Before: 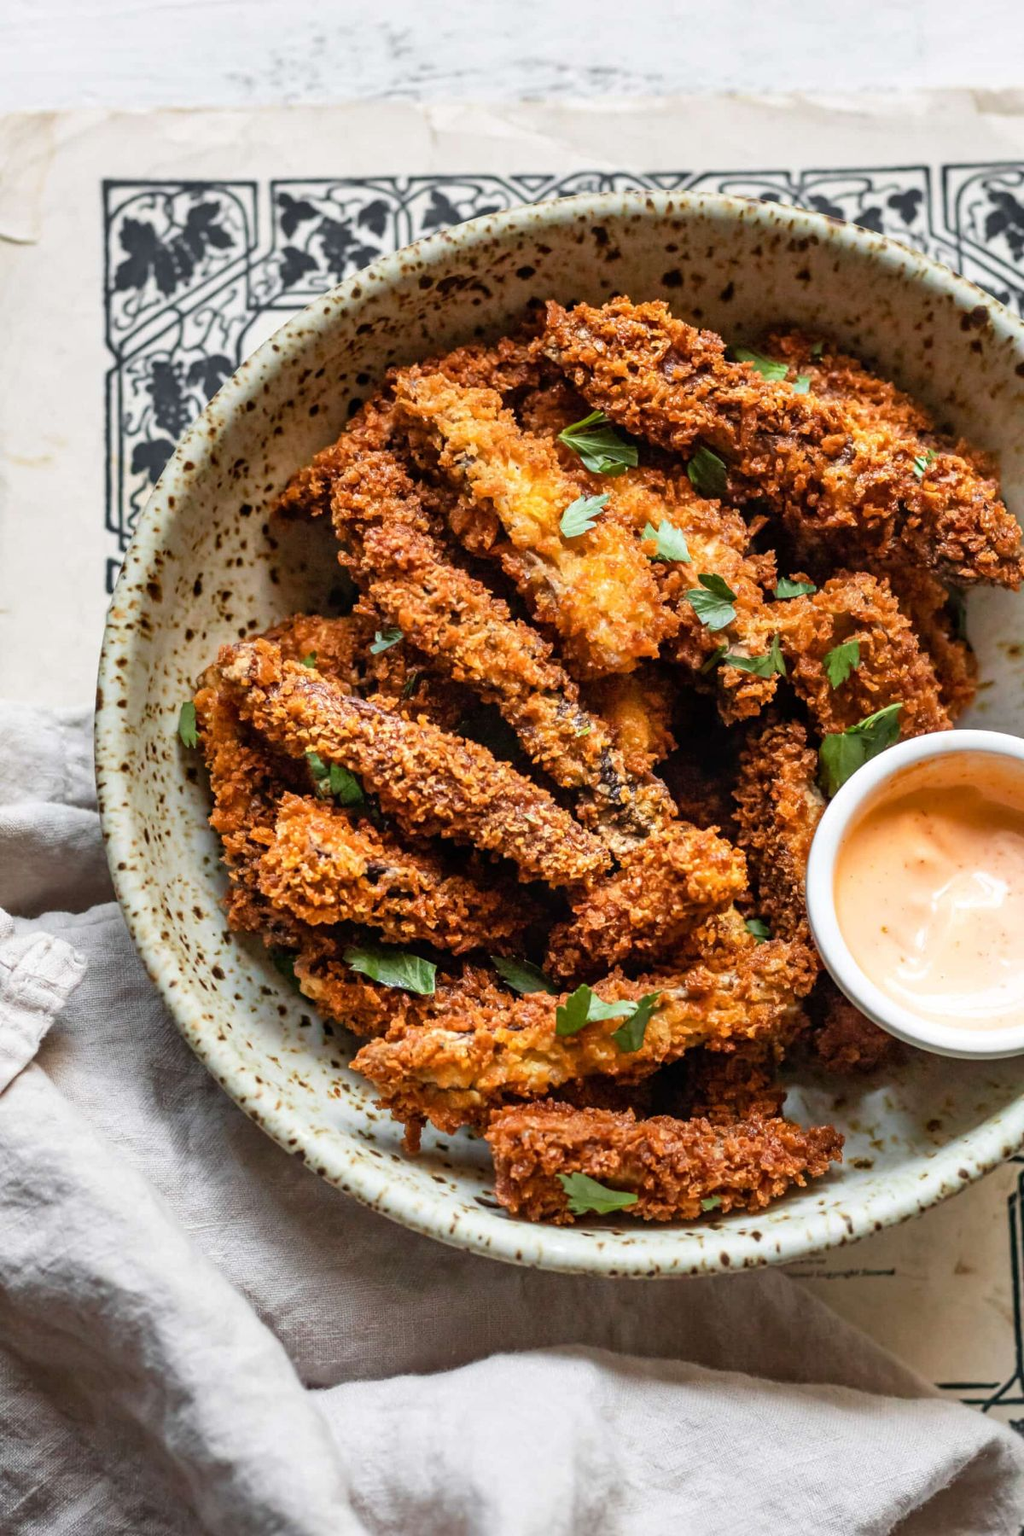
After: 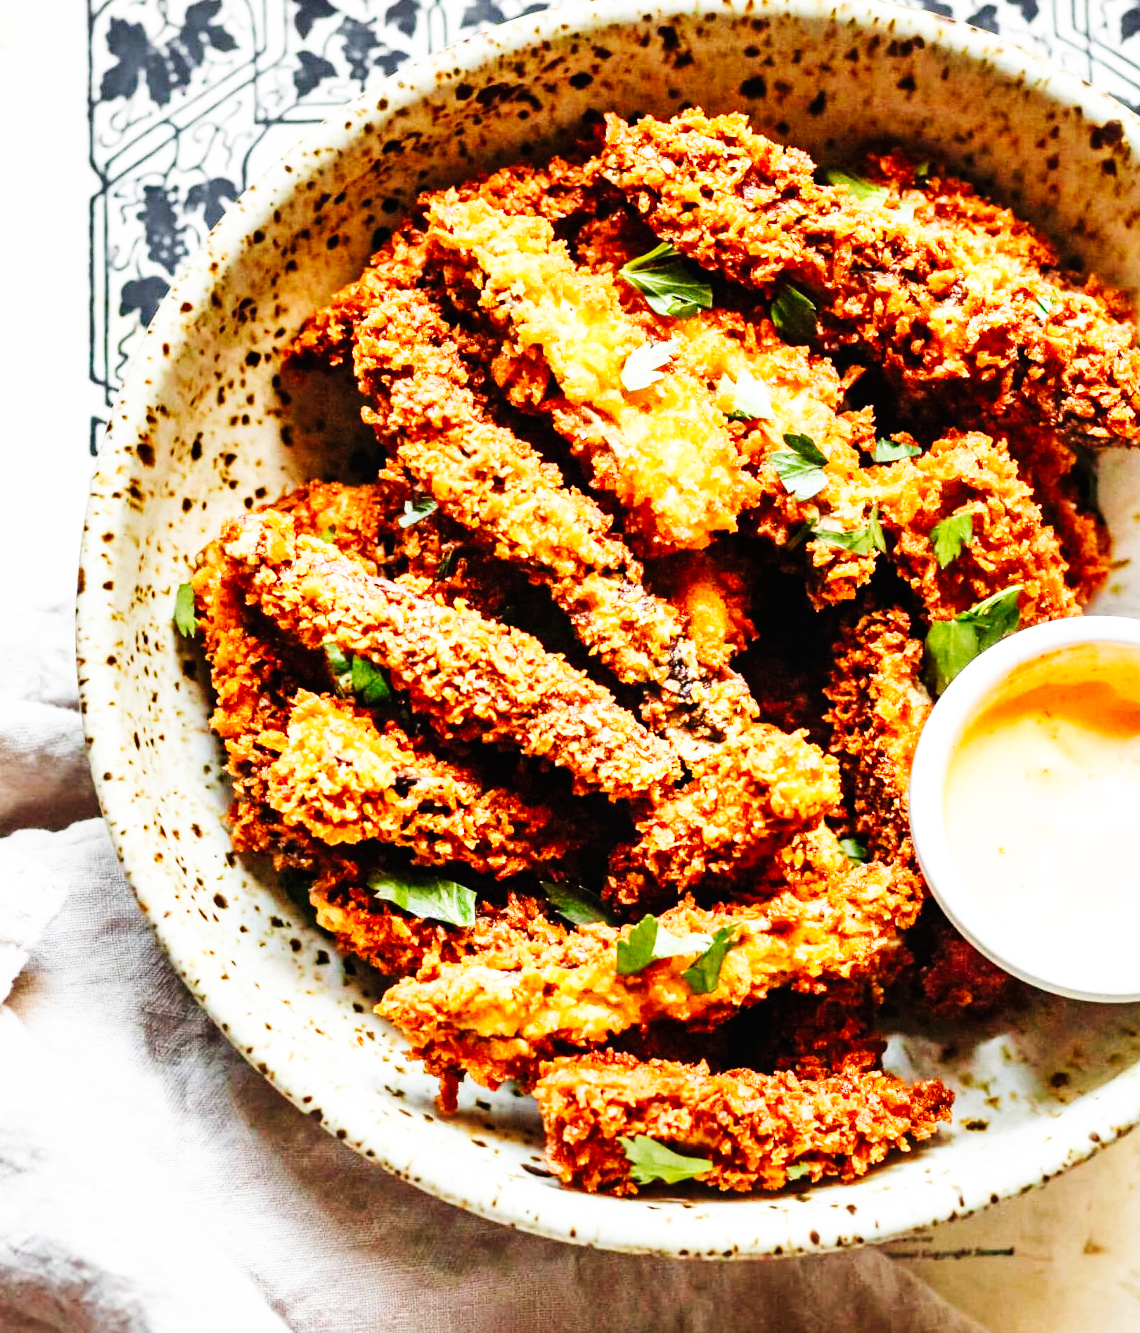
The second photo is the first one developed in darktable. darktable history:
base curve: curves: ch0 [(0, 0) (0.007, 0.004) (0.027, 0.03) (0.046, 0.07) (0.207, 0.54) (0.442, 0.872) (0.673, 0.972) (1, 1)], preserve colors none
tone curve: curves: ch0 [(0, 0) (0.003, 0.005) (0.011, 0.013) (0.025, 0.027) (0.044, 0.044) (0.069, 0.06) (0.1, 0.081) (0.136, 0.114) (0.177, 0.16) (0.224, 0.211) (0.277, 0.277) (0.335, 0.354) (0.399, 0.435) (0.468, 0.538) (0.543, 0.626) (0.623, 0.708) (0.709, 0.789) (0.801, 0.867) (0.898, 0.935) (1, 1)], preserve colors none
crop and rotate: left 2.991%, top 13.302%, right 1.981%, bottom 12.636%
